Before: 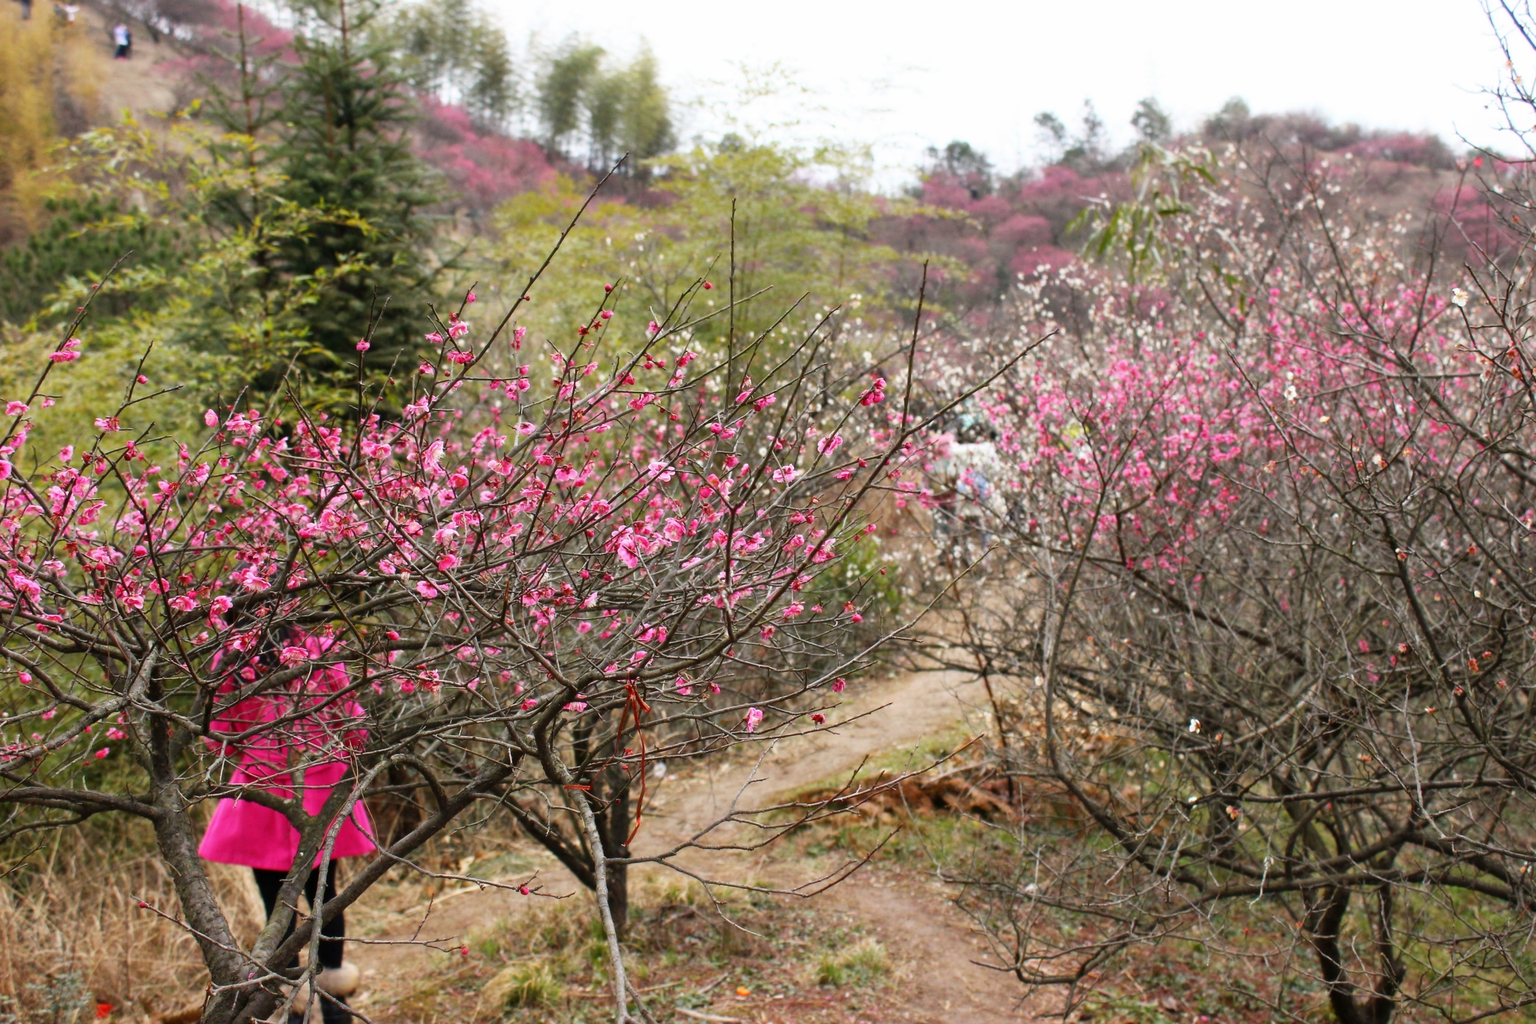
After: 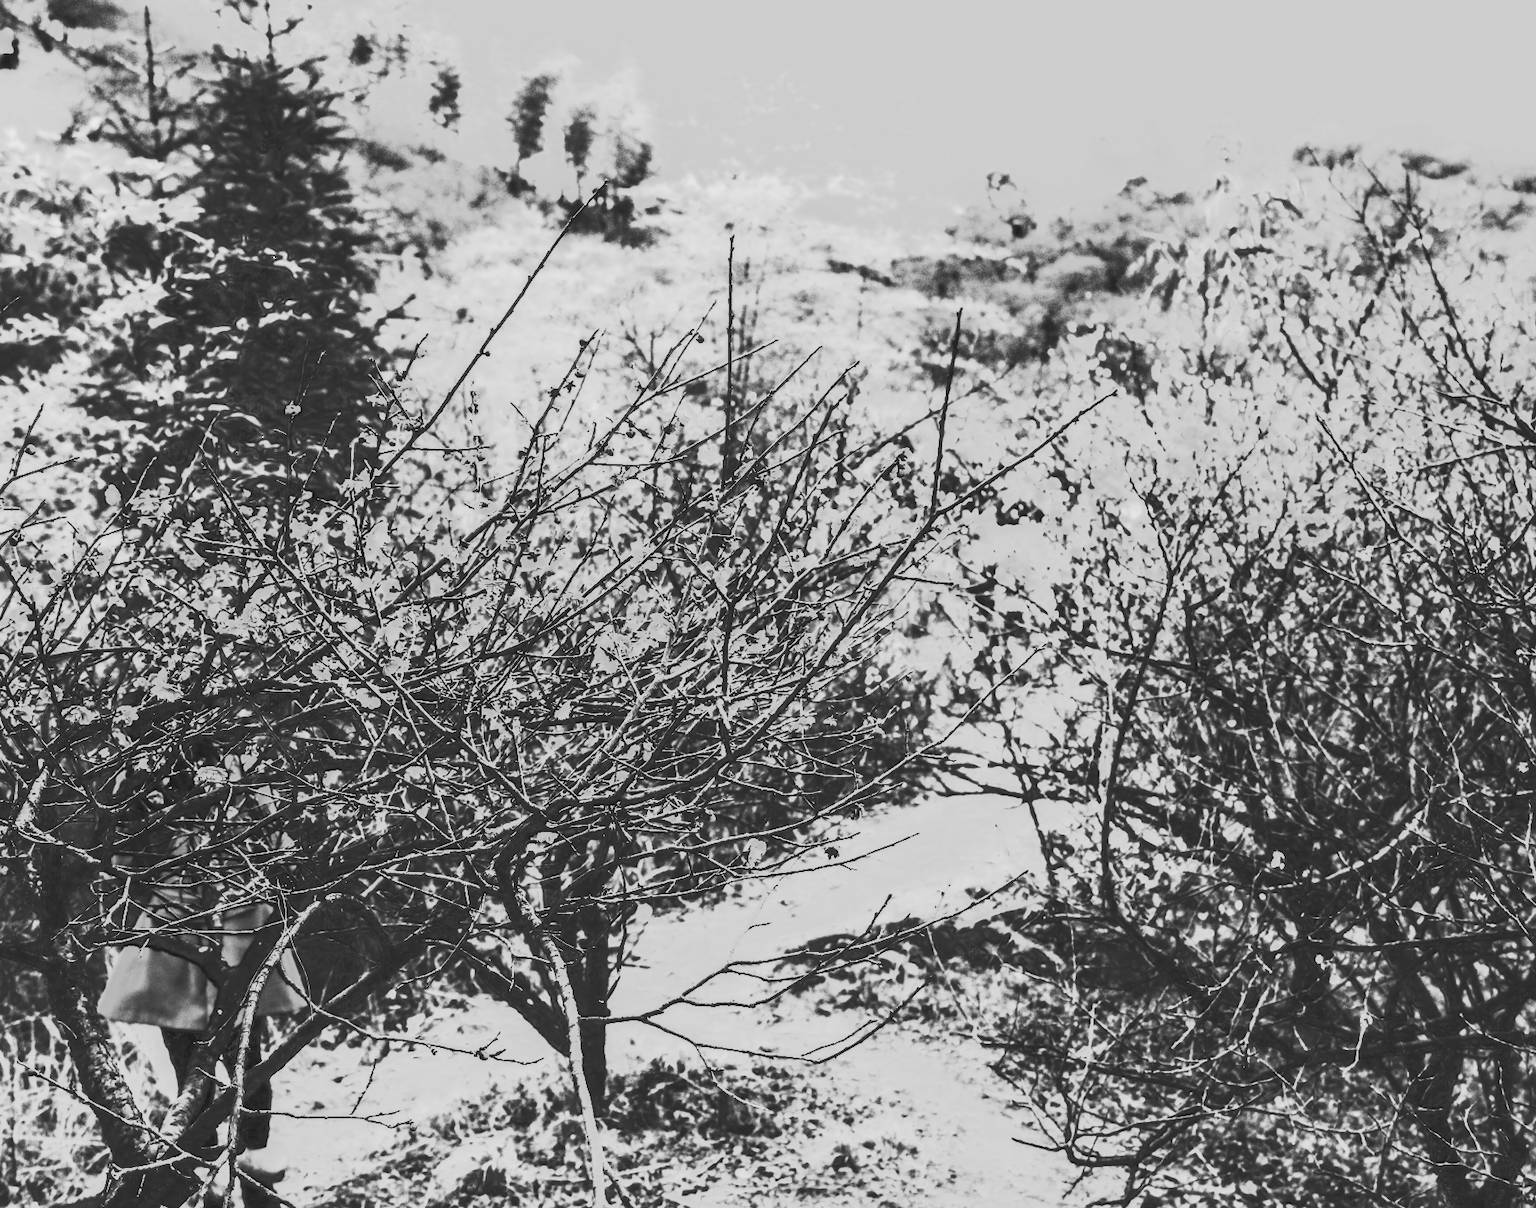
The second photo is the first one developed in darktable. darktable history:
white balance: red 0.967, blue 1.049
crop: left 7.598%, right 7.873%
contrast brightness saturation: contrast 0.93, brightness 0.2
local contrast: on, module defaults
color correction: highlights a* 11.96, highlights b* 11.58
color contrast: green-magenta contrast 1.1, blue-yellow contrast 1.1, unbound 0
tone curve: curves: ch0 [(0, 0.148) (0.191, 0.225) (0.39, 0.373) (0.669, 0.716) (0.847, 0.818) (1, 0.839)]
monochrome: on, module defaults
